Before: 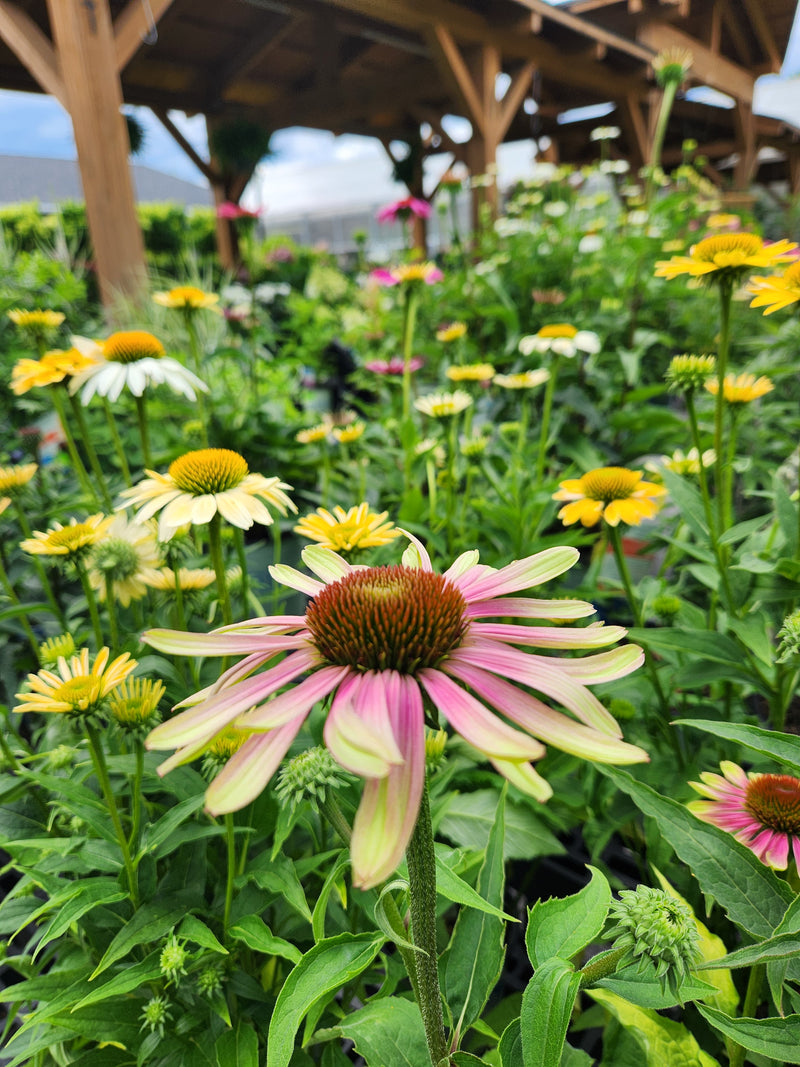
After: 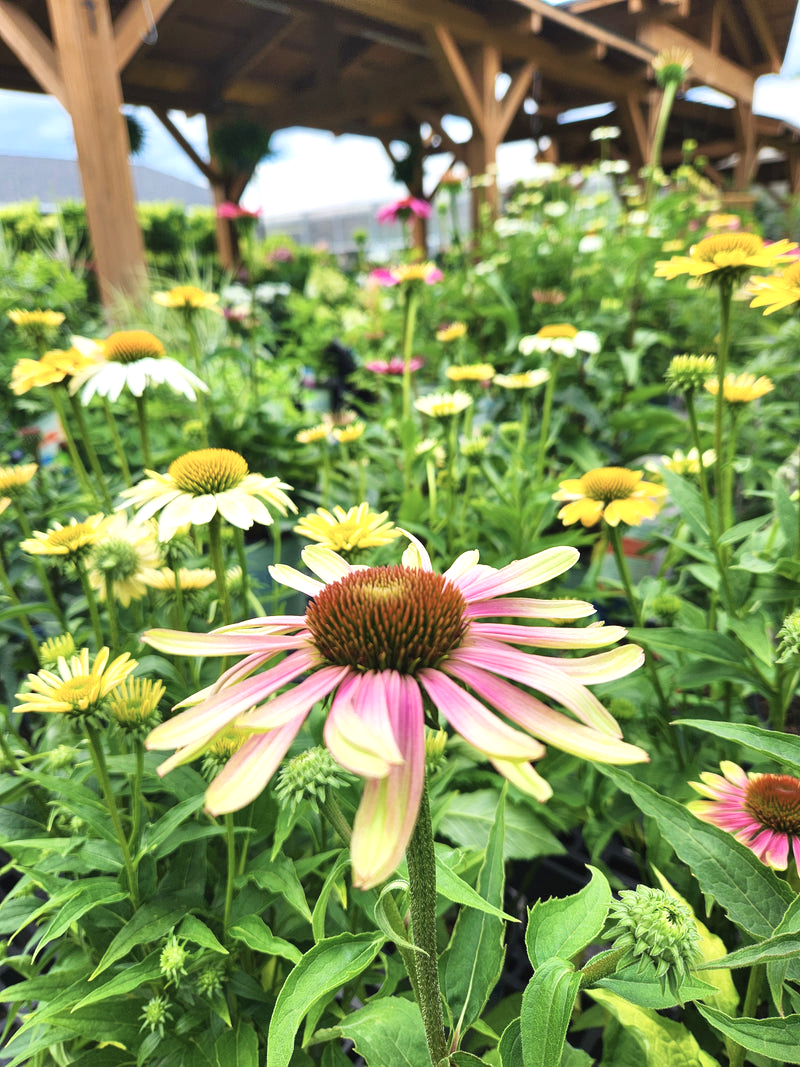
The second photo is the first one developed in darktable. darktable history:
exposure: black level correction -0.002, exposure 0.54 EV, compensate highlight preservation false
velvia: on, module defaults
contrast brightness saturation: saturation -0.17
